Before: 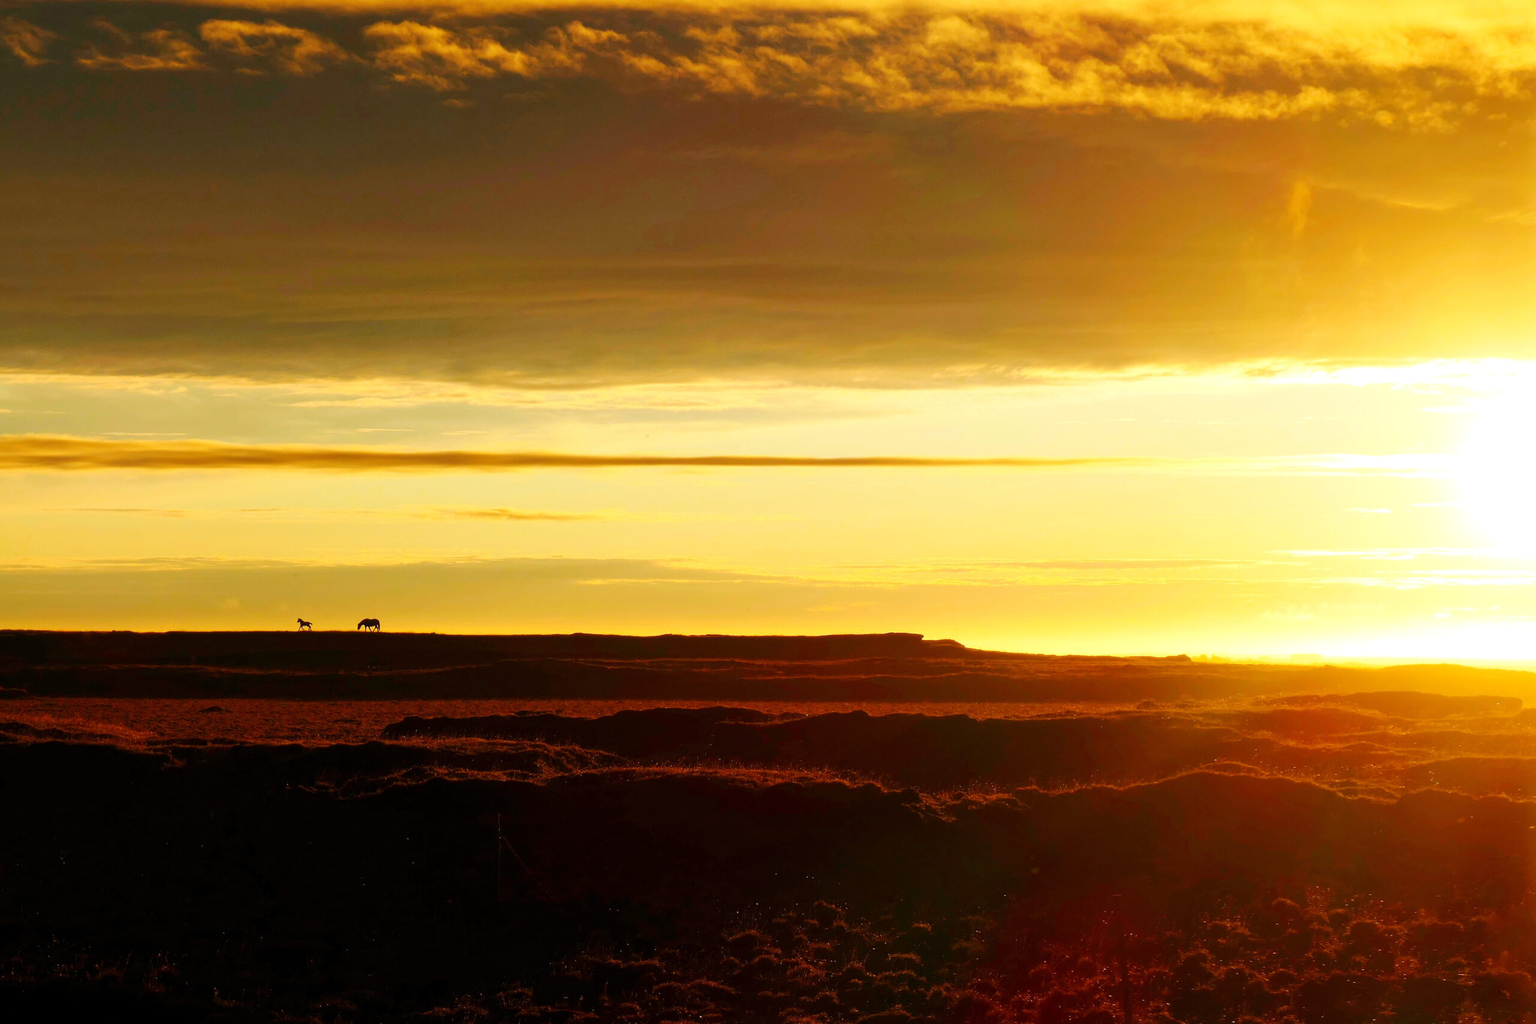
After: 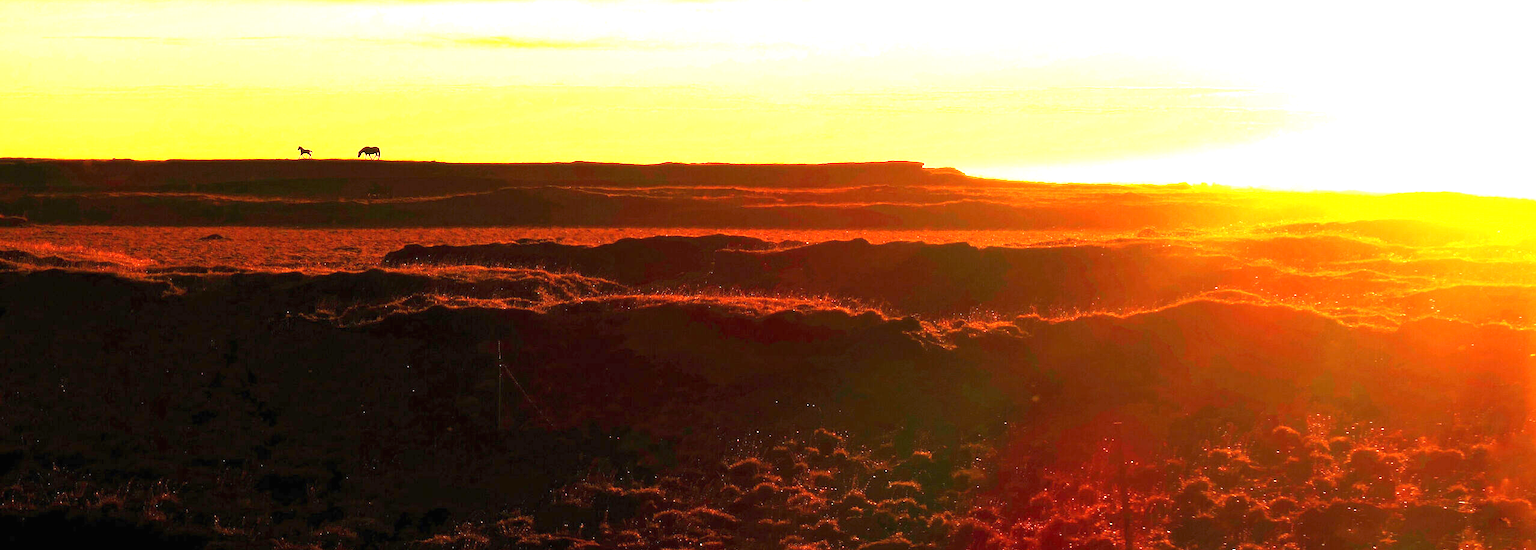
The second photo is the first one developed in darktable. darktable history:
exposure: black level correction 0, exposure 2.088 EV, compensate exposure bias true, compensate highlight preservation false
crop and rotate: top 46.237%
